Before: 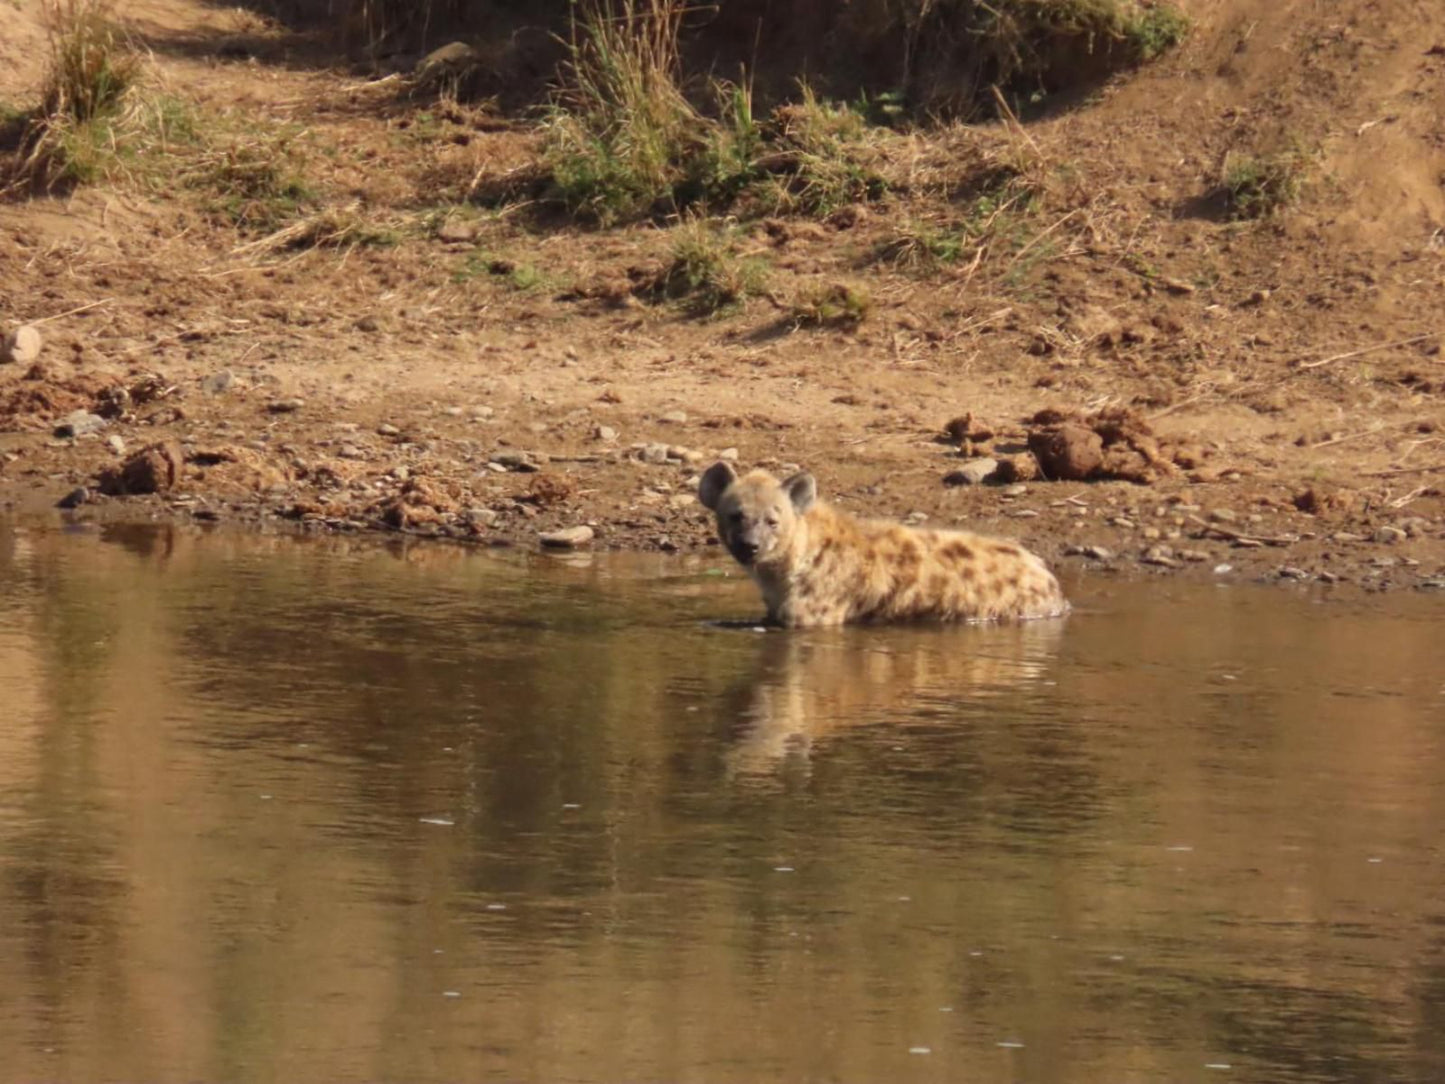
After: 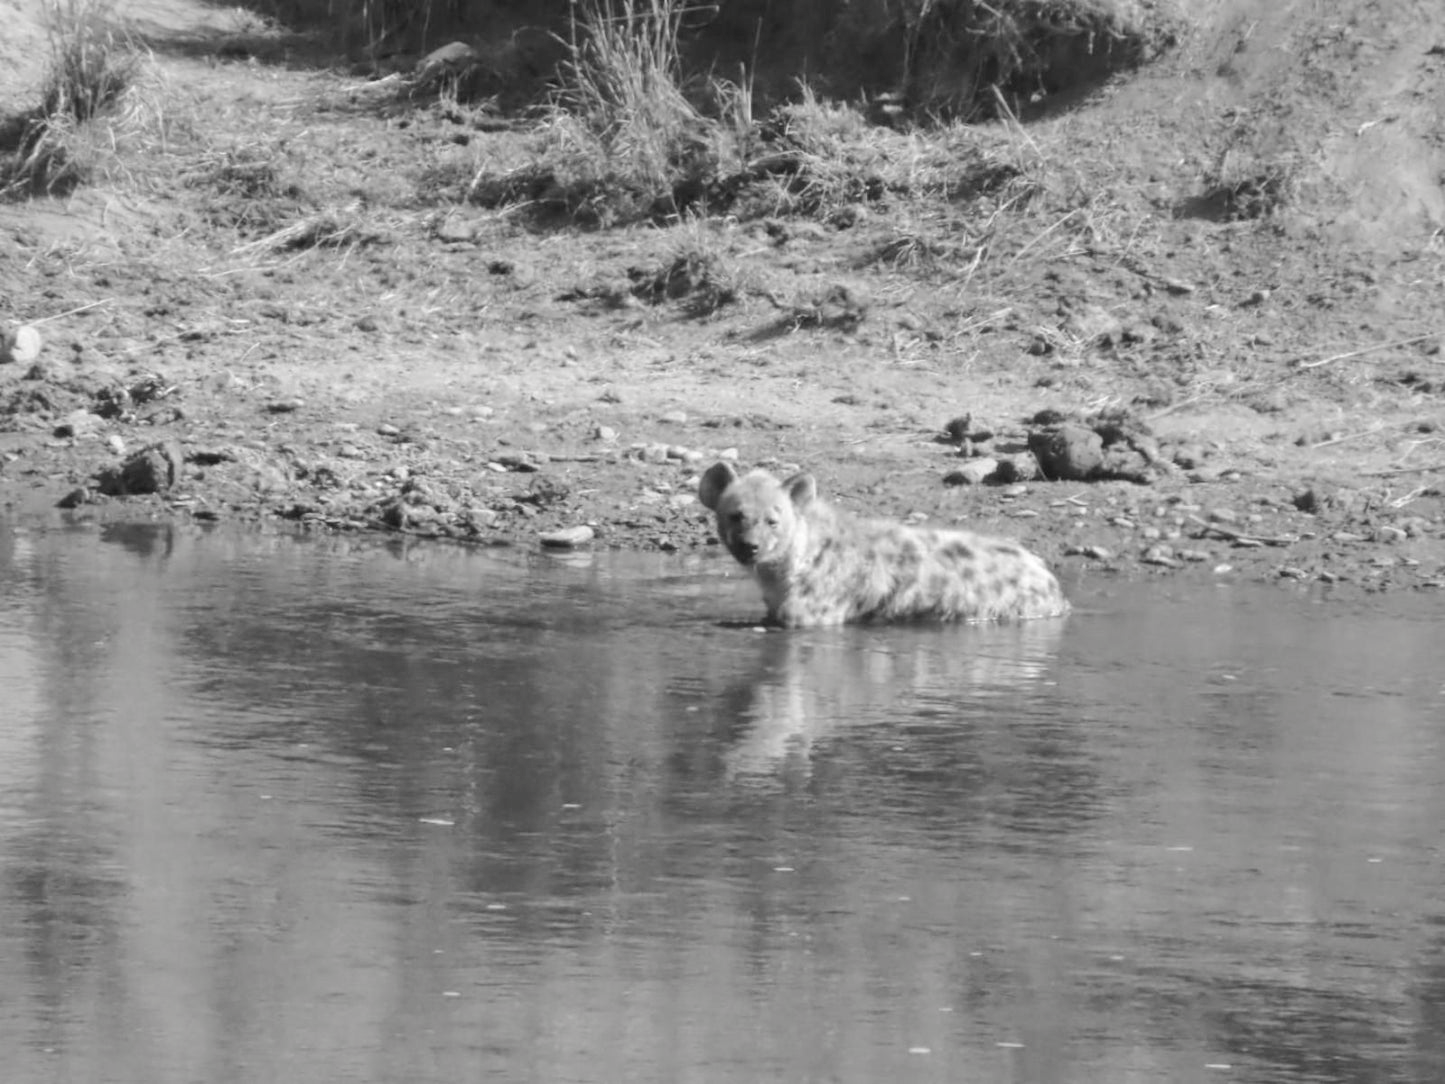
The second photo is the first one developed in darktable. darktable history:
tone equalizer: -8 EV 1.01 EV, -7 EV 1.03 EV, -6 EV 1.01 EV, -5 EV 1.01 EV, -4 EV 0.995 EV, -3 EV 0.759 EV, -2 EV 0.497 EV, -1 EV 0.267 EV, edges refinement/feathering 500, mask exposure compensation -1.57 EV, preserve details no
contrast brightness saturation: saturation -0.99
